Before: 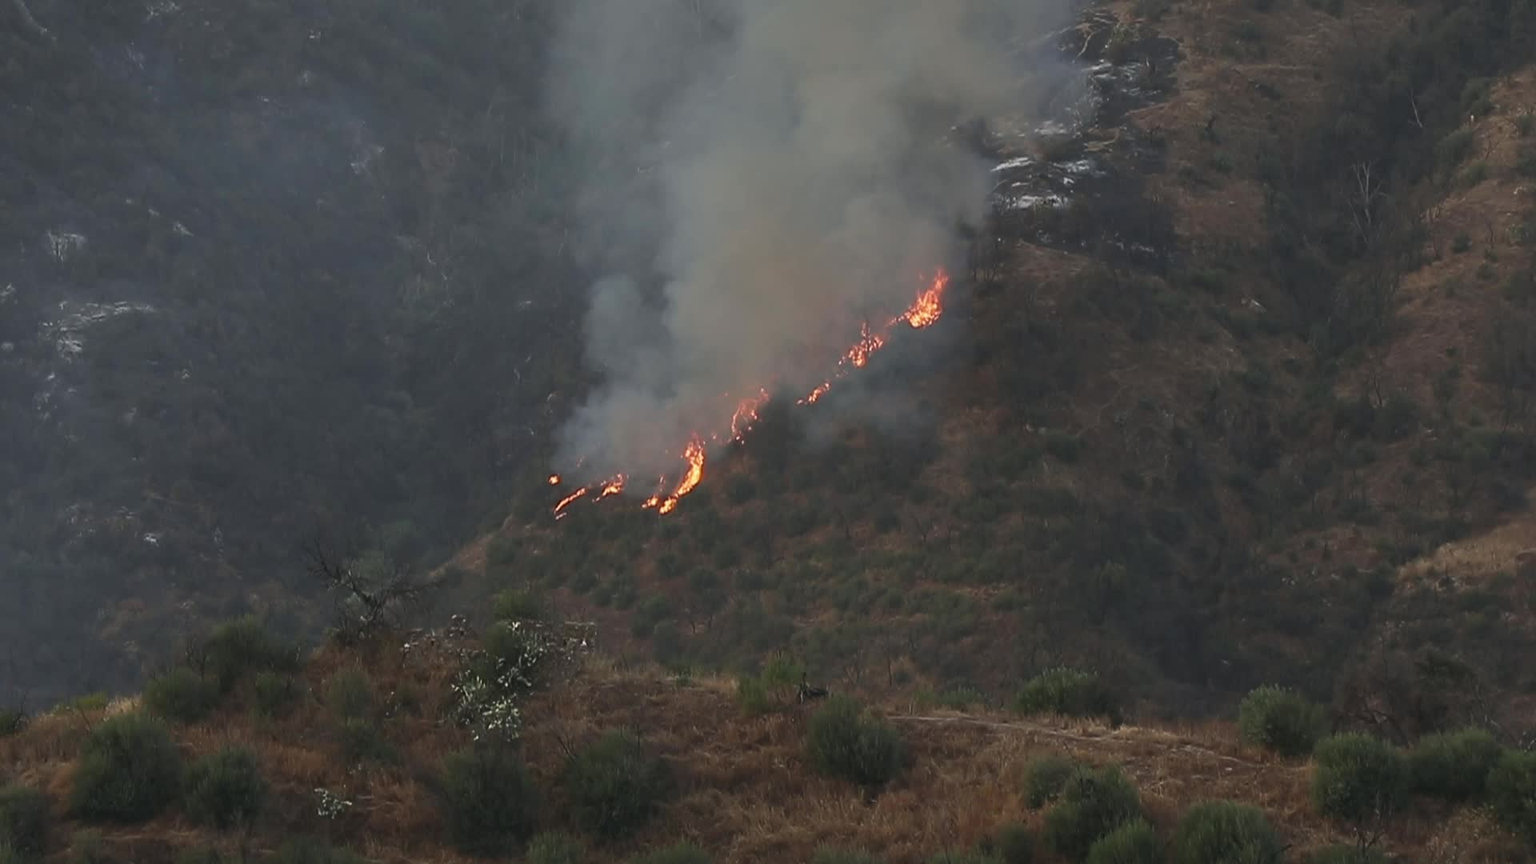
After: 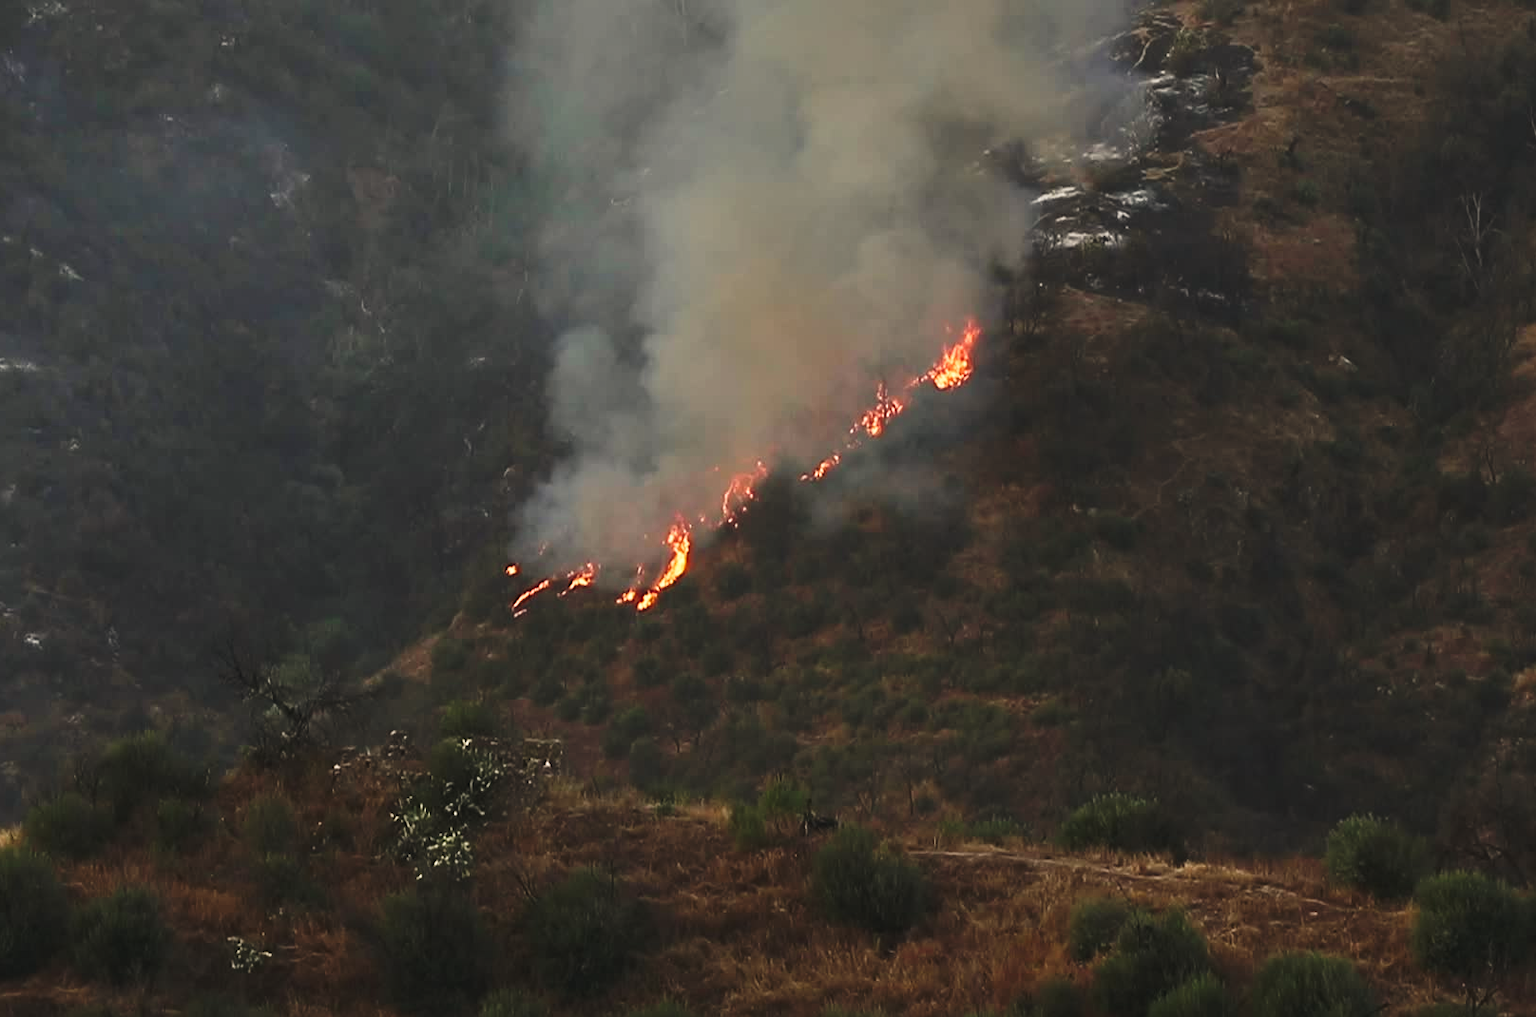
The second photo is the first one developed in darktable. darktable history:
tone curve: curves: ch0 [(0, 0) (0.003, 0.047) (0.011, 0.047) (0.025, 0.049) (0.044, 0.051) (0.069, 0.055) (0.1, 0.066) (0.136, 0.089) (0.177, 0.12) (0.224, 0.155) (0.277, 0.205) (0.335, 0.281) (0.399, 0.37) (0.468, 0.47) (0.543, 0.574) (0.623, 0.687) (0.709, 0.801) (0.801, 0.89) (0.898, 0.963) (1, 1)], preserve colors none
exposure: exposure 0.15 EV, compensate highlight preservation false
crop: left 8.026%, right 7.374%
white balance: red 1.045, blue 0.932
